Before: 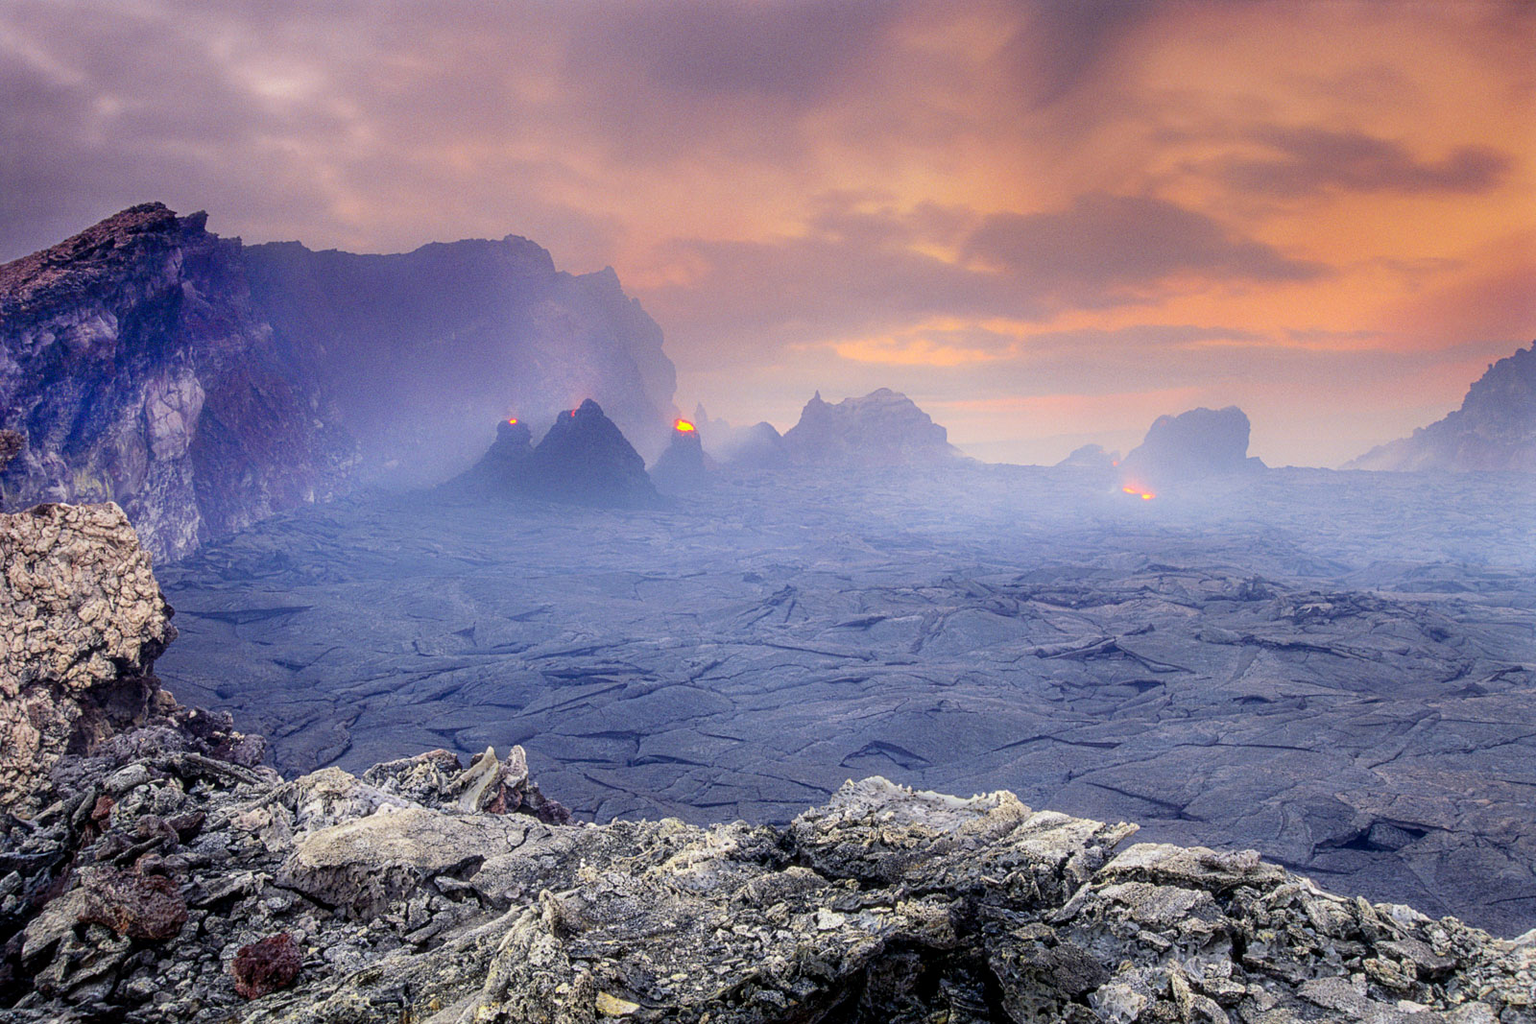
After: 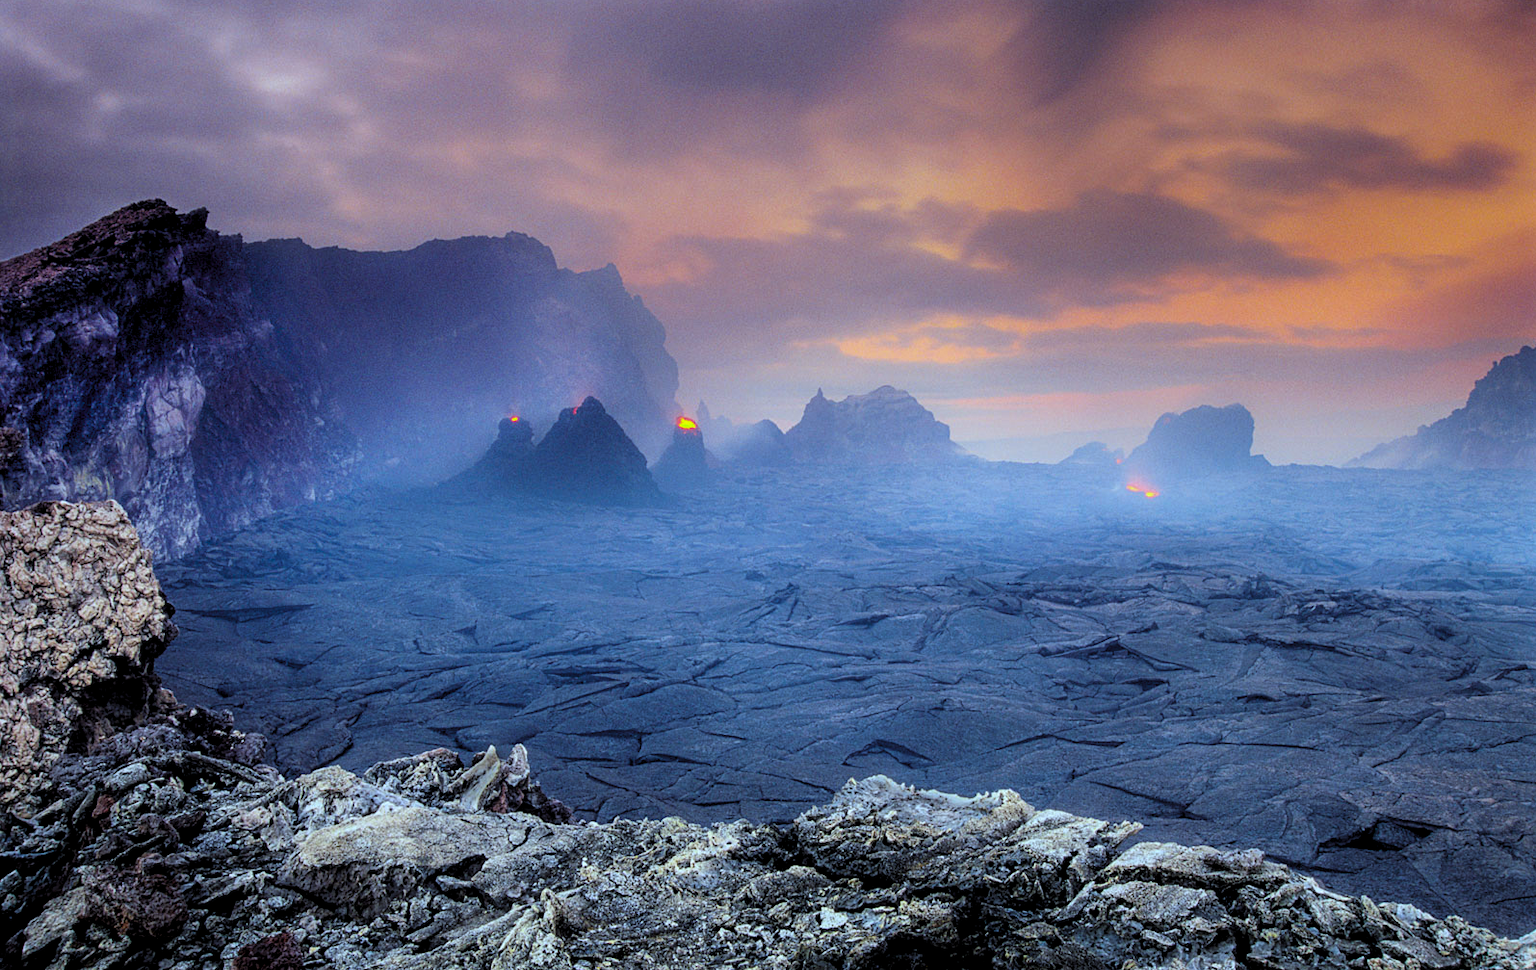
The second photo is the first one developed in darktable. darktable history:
crop: top 0.448%, right 0.264%, bottom 5.045%
color balance rgb: perceptual saturation grading › global saturation 25%, global vibrance 20%
color correction: highlights a* -10.69, highlights b* -19.19
white balance: emerald 1
levels: levels [0.116, 0.574, 1]
